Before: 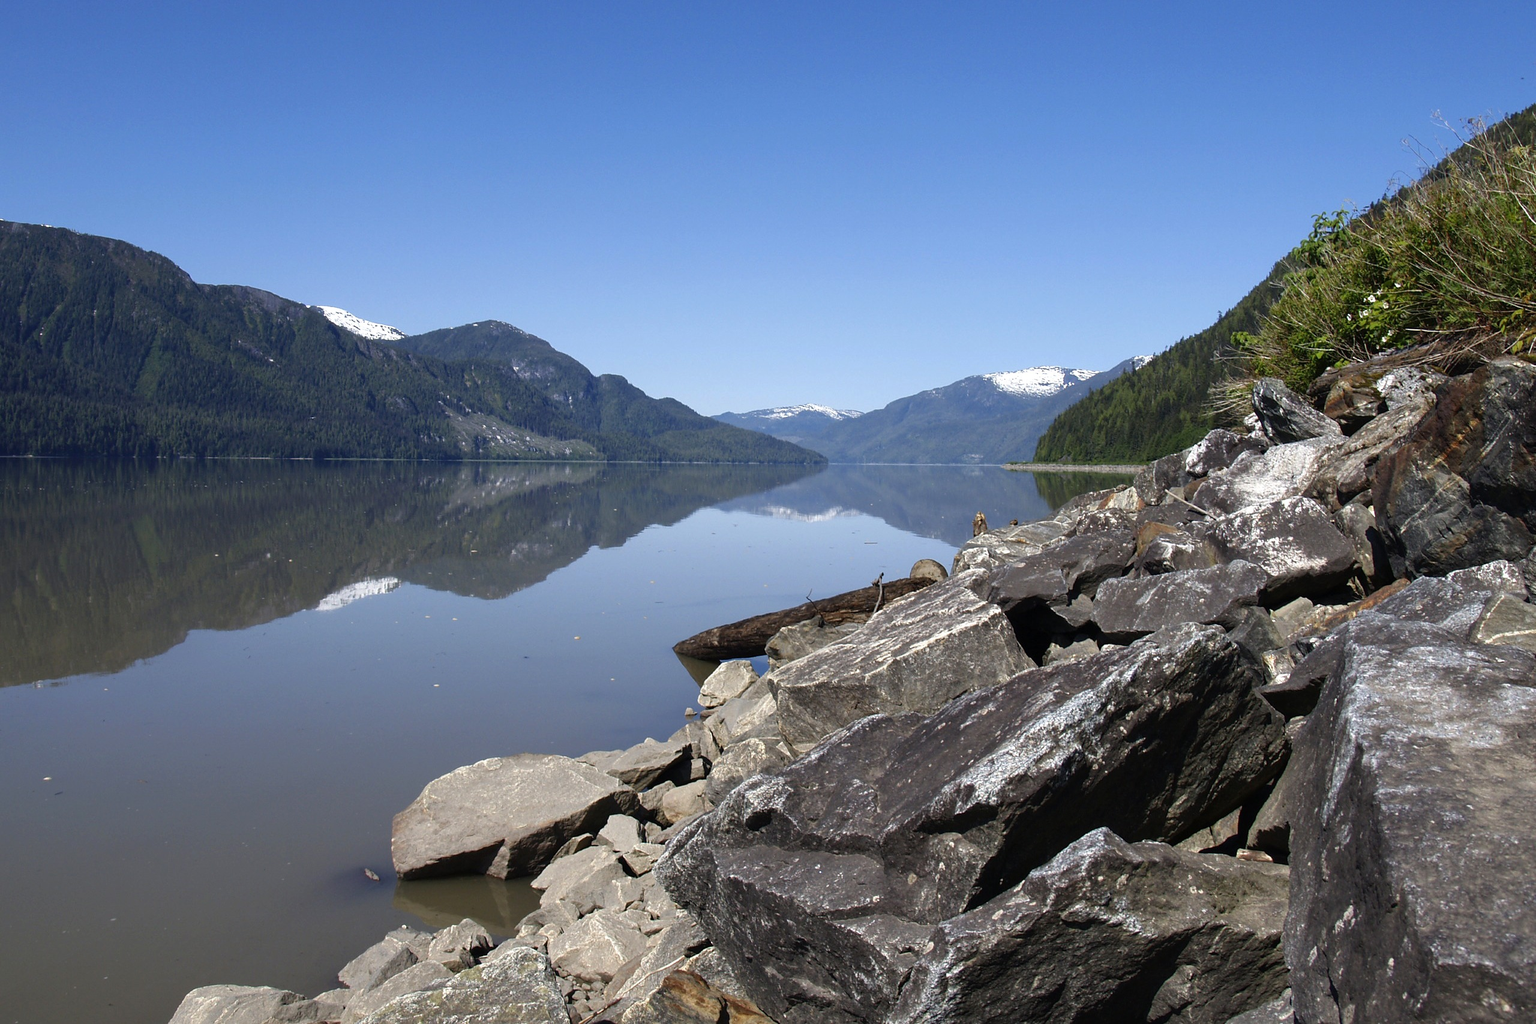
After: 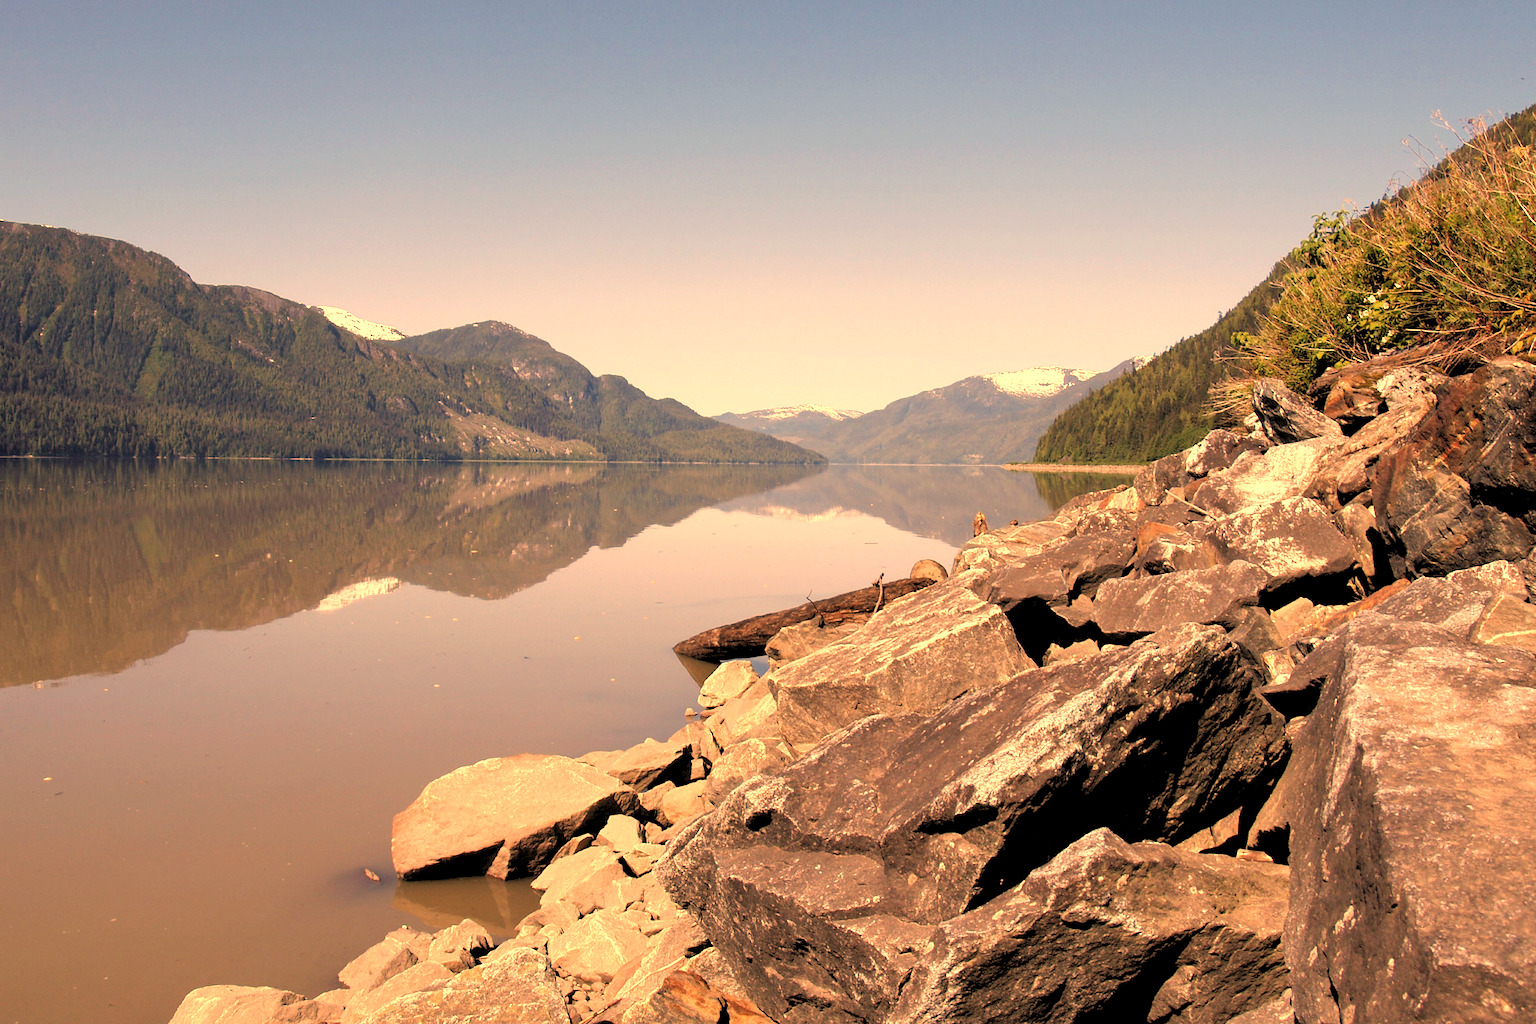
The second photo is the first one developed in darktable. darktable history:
rgb levels: preserve colors sum RGB, levels [[0.038, 0.433, 0.934], [0, 0.5, 1], [0, 0.5, 1]]
exposure: black level correction 0, exposure 0.7 EV, compensate exposure bias true, compensate highlight preservation false
white balance: red 1.467, blue 0.684
